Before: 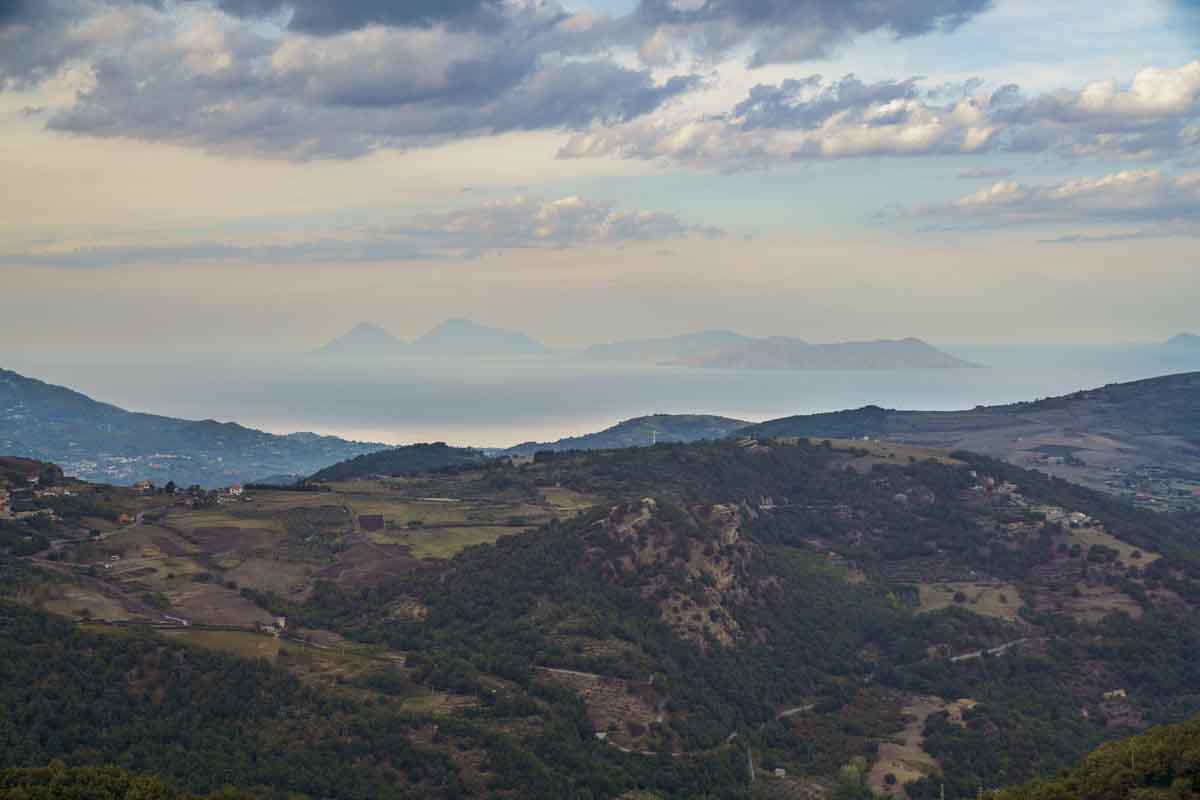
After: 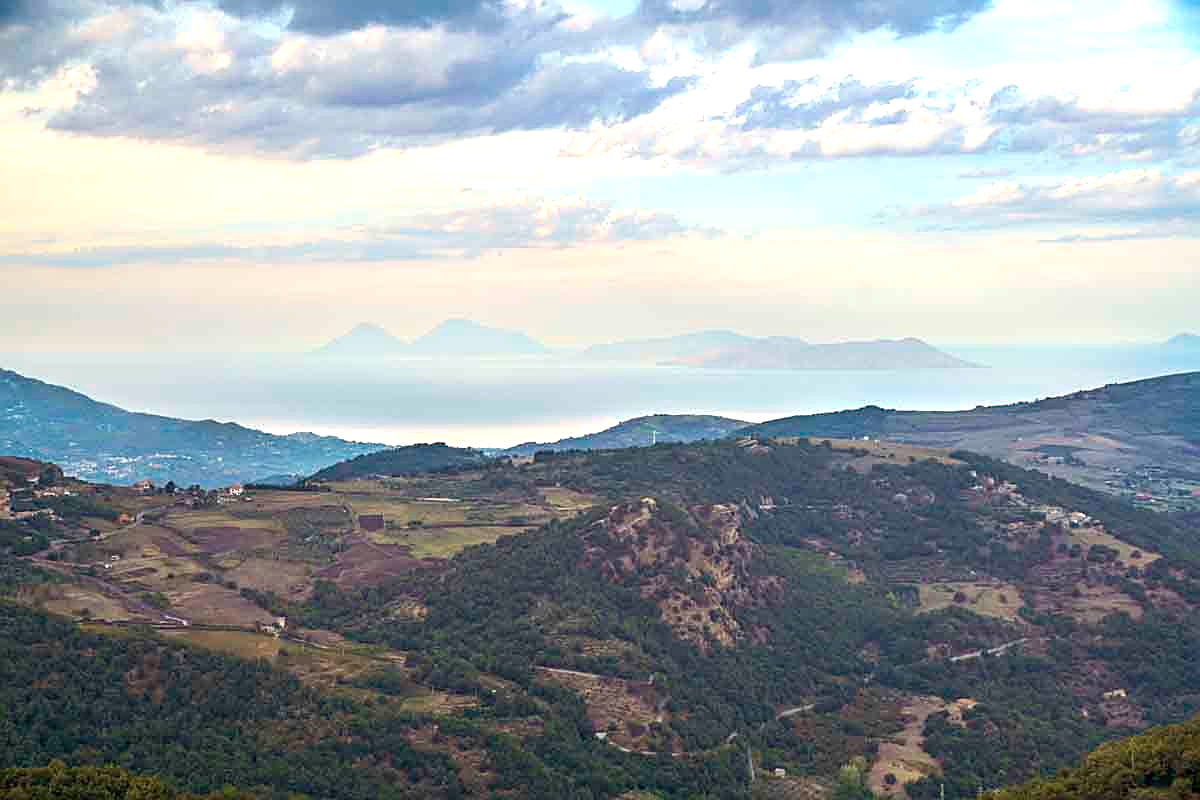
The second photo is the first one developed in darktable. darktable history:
sharpen: on, module defaults
exposure: black level correction 0, exposure 0.953 EV, compensate exposure bias true, compensate highlight preservation false
